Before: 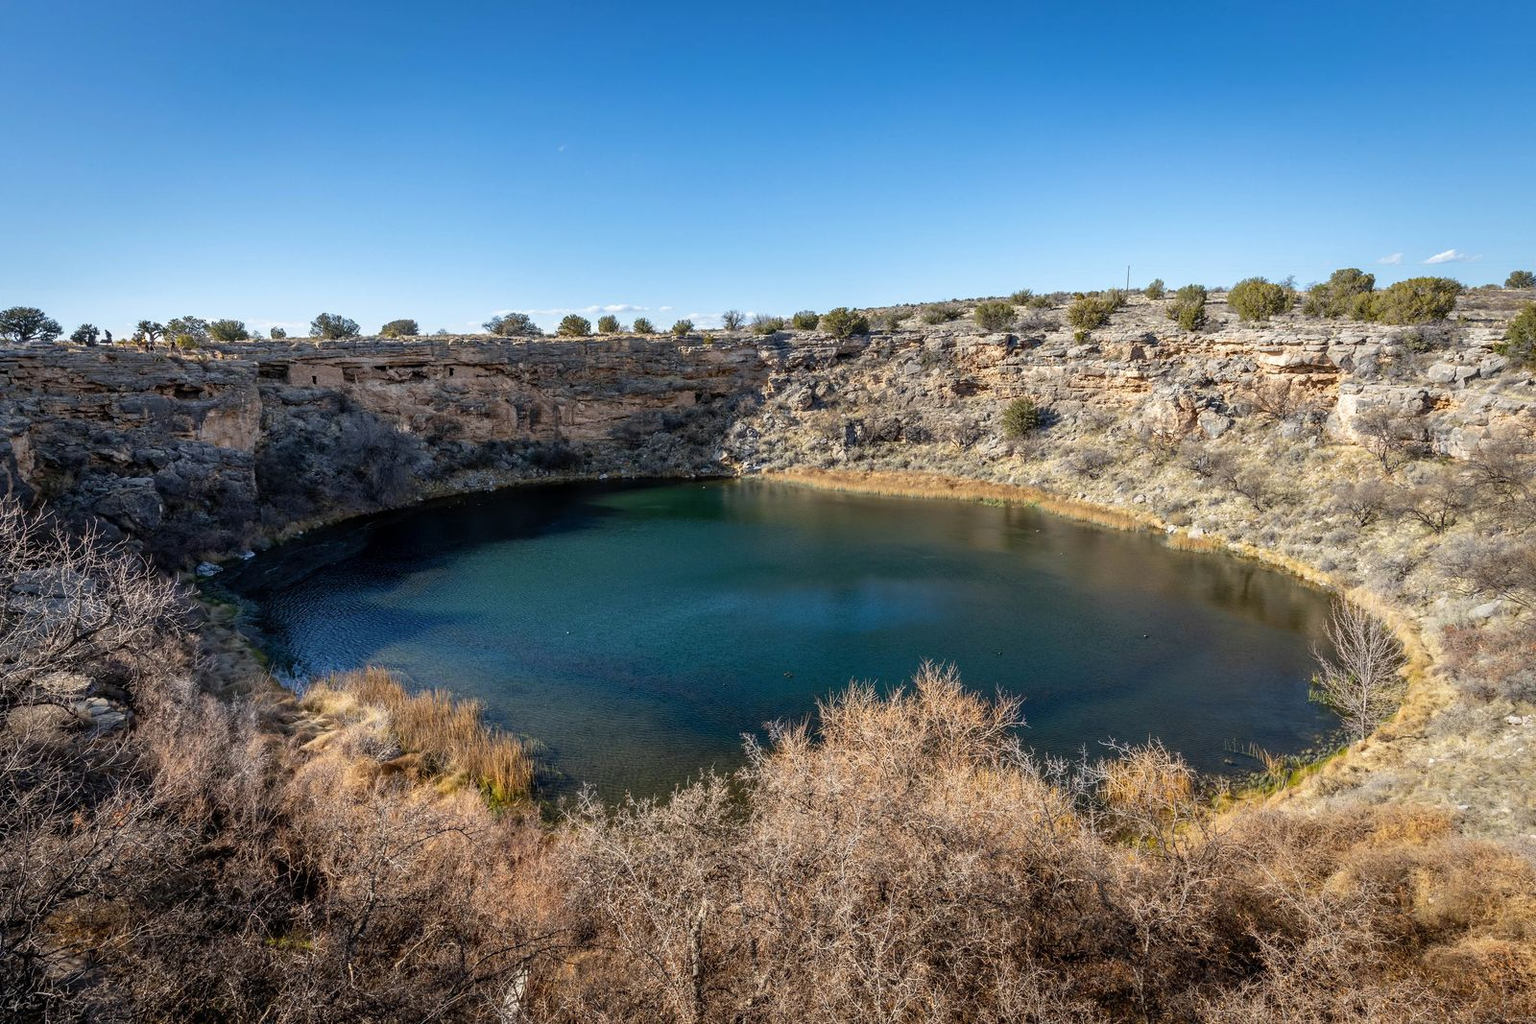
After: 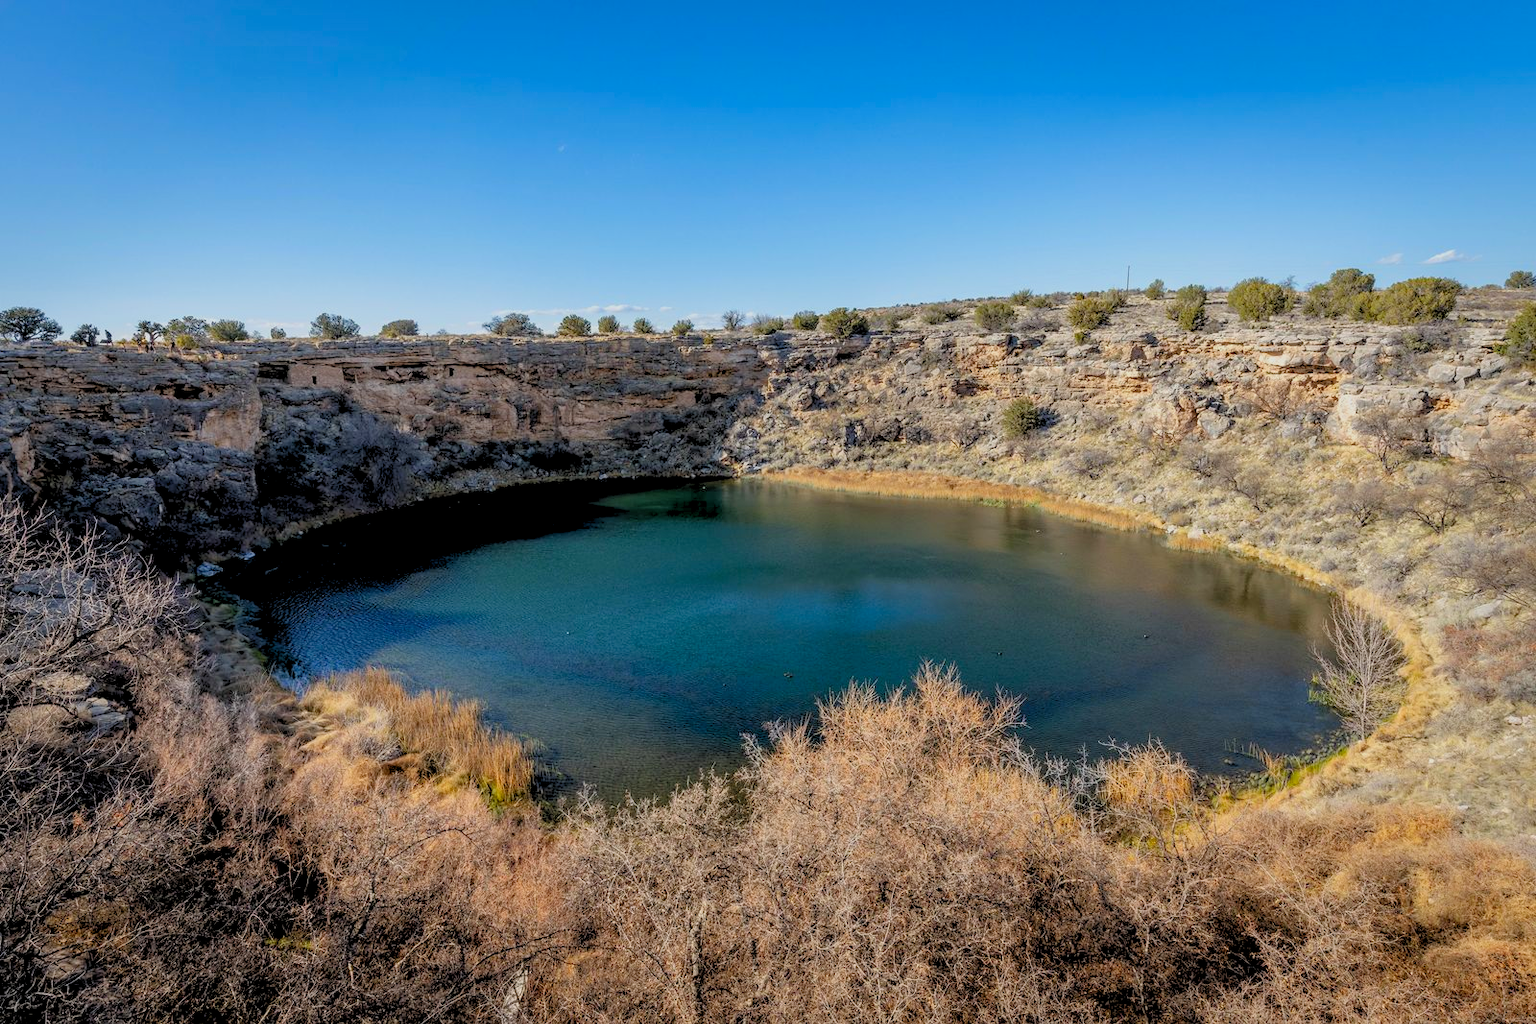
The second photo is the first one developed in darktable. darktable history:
shadows and highlights: shadows -20, white point adjustment -2, highlights -35
contrast brightness saturation: saturation 0.13
rgb levels: preserve colors sum RGB, levels [[0.038, 0.433, 0.934], [0, 0.5, 1], [0, 0.5, 1]]
